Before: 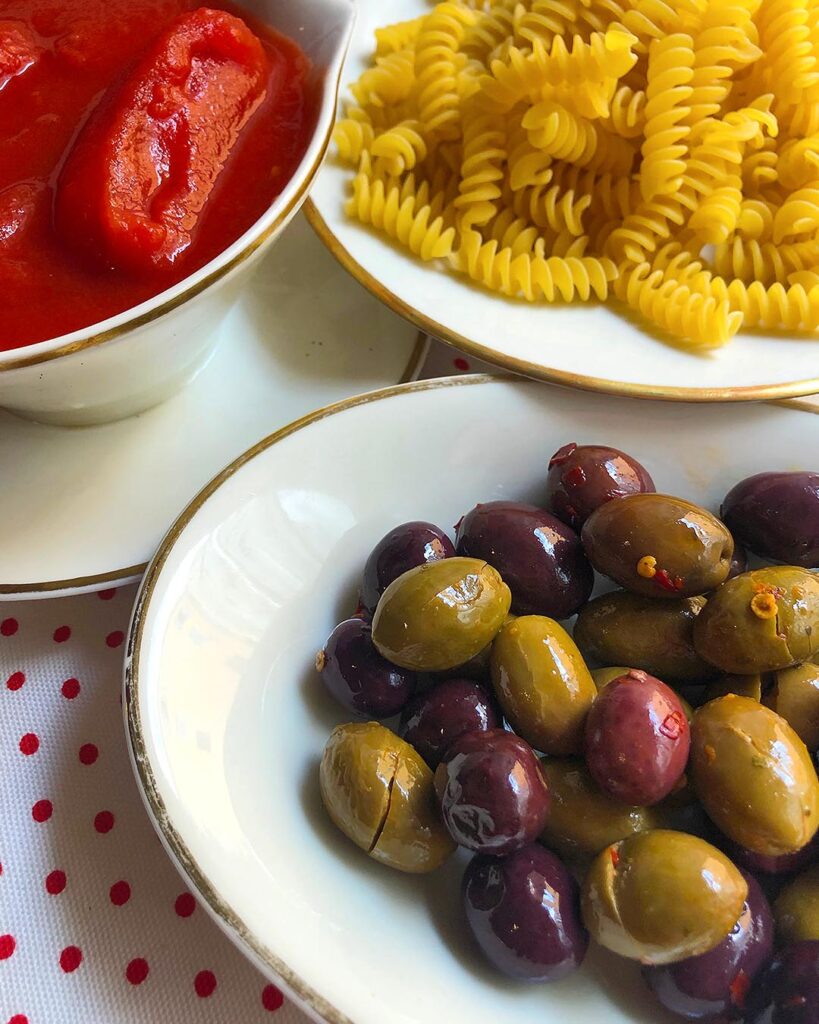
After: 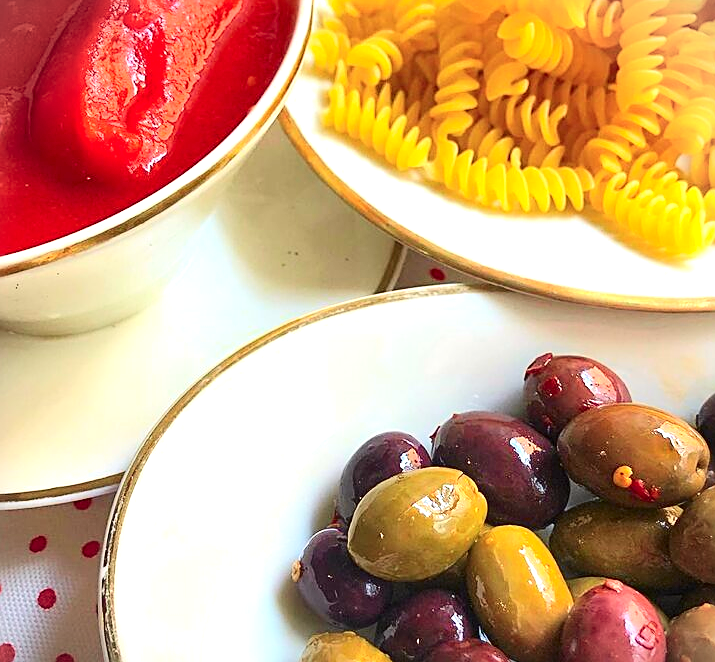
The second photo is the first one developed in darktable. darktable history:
crop: left 3.024%, top 8.823%, right 9.644%, bottom 26.454%
tone curve: curves: ch0 [(0, 0) (0.091, 0.066) (0.184, 0.16) (0.491, 0.519) (0.748, 0.765) (1, 0.919)]; ch1 [(0, 0) (0.179, 0.173) (0.322, 0.32) (0.424, 0.424) (0.502, 0.504) (0.56, 0.578) (0.631, 0.675) (0.777, 0.806) (1, 1)]; ch2 [(0, 0) (0.434, 0.447) (0.483, 0.487) (0.547, 0.573) (0.676, 0.673) (1, 1)], color space Lab, independent channels, preserve colors none
vignetting: fall-off start 99.3%
exposure: black level correction 0, exposure 1.199 EV, compensate highlight preservation false
sharpen: on, module defaults
